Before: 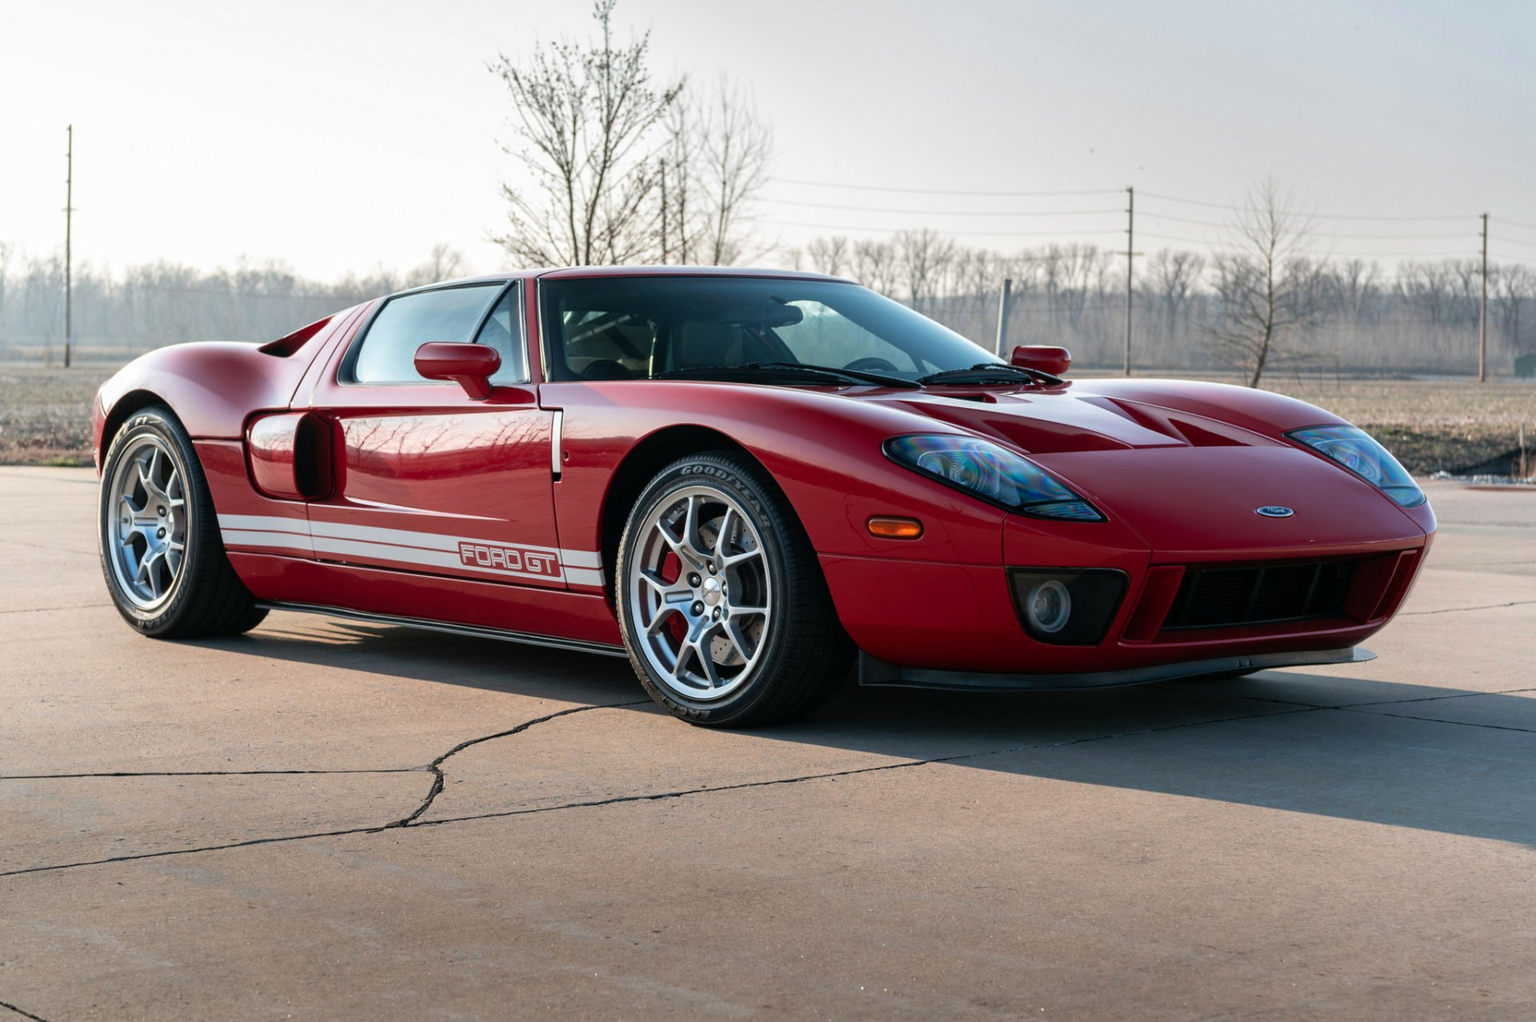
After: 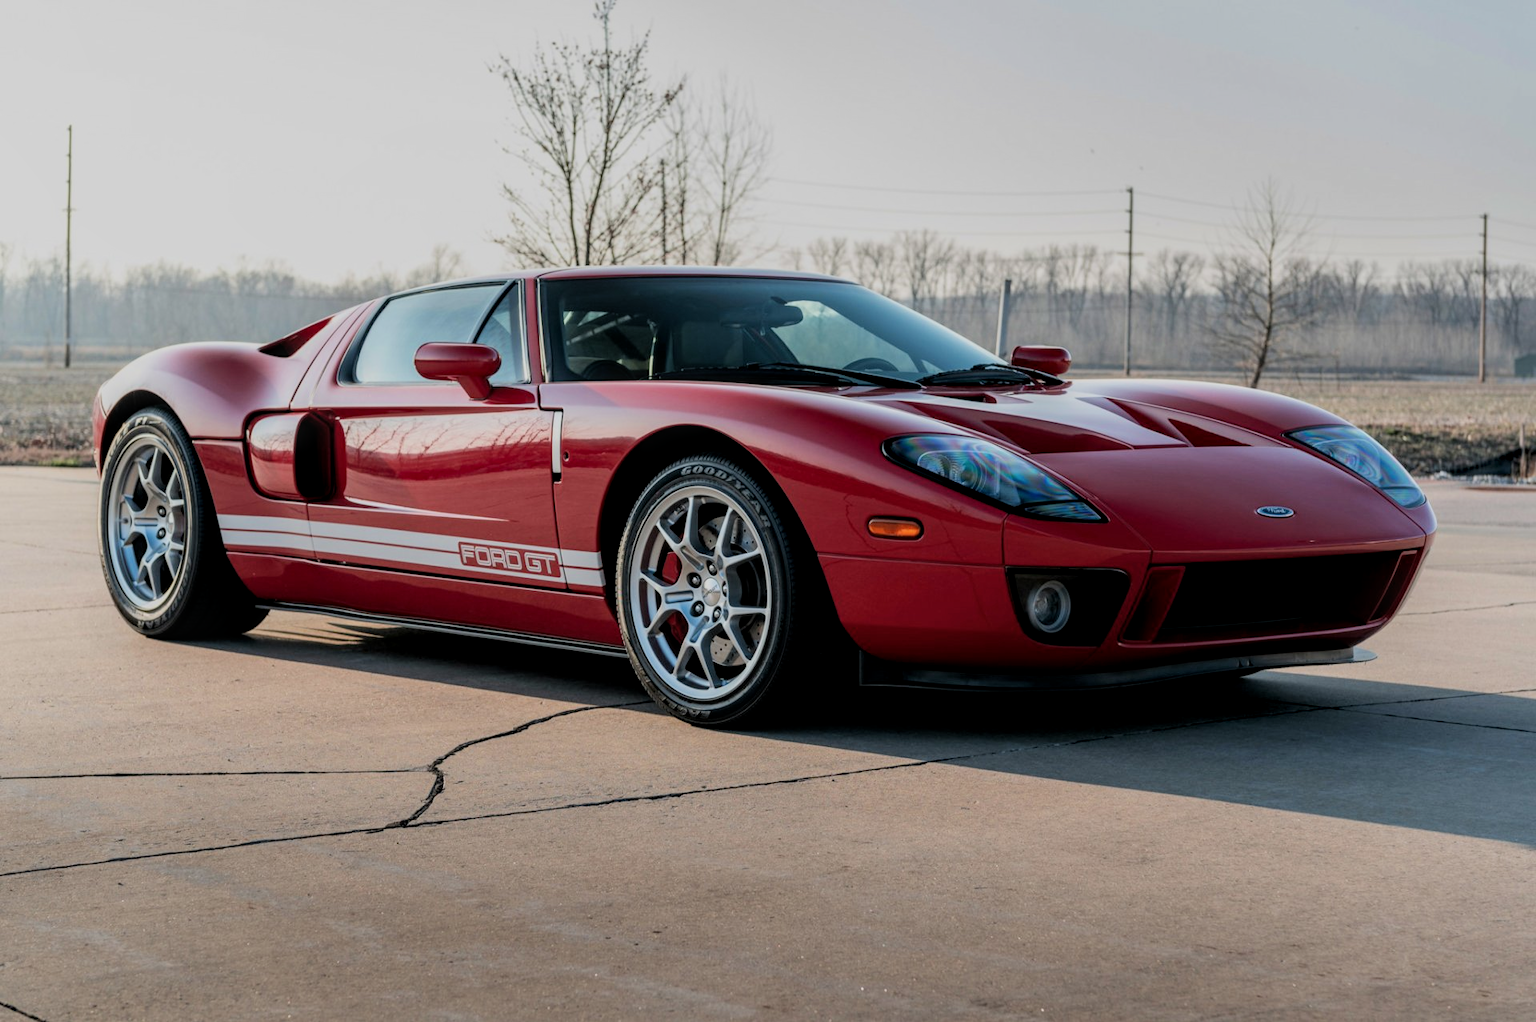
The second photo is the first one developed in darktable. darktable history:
local contrast: on, module defaults
exposure: exposure -0.04 EV, compensate highlight preservation false
filmic rgb: black relative exposure -7.65 EV, white relative exposure 4.56 EV, hardness 3.61, color science v6 (2022)
